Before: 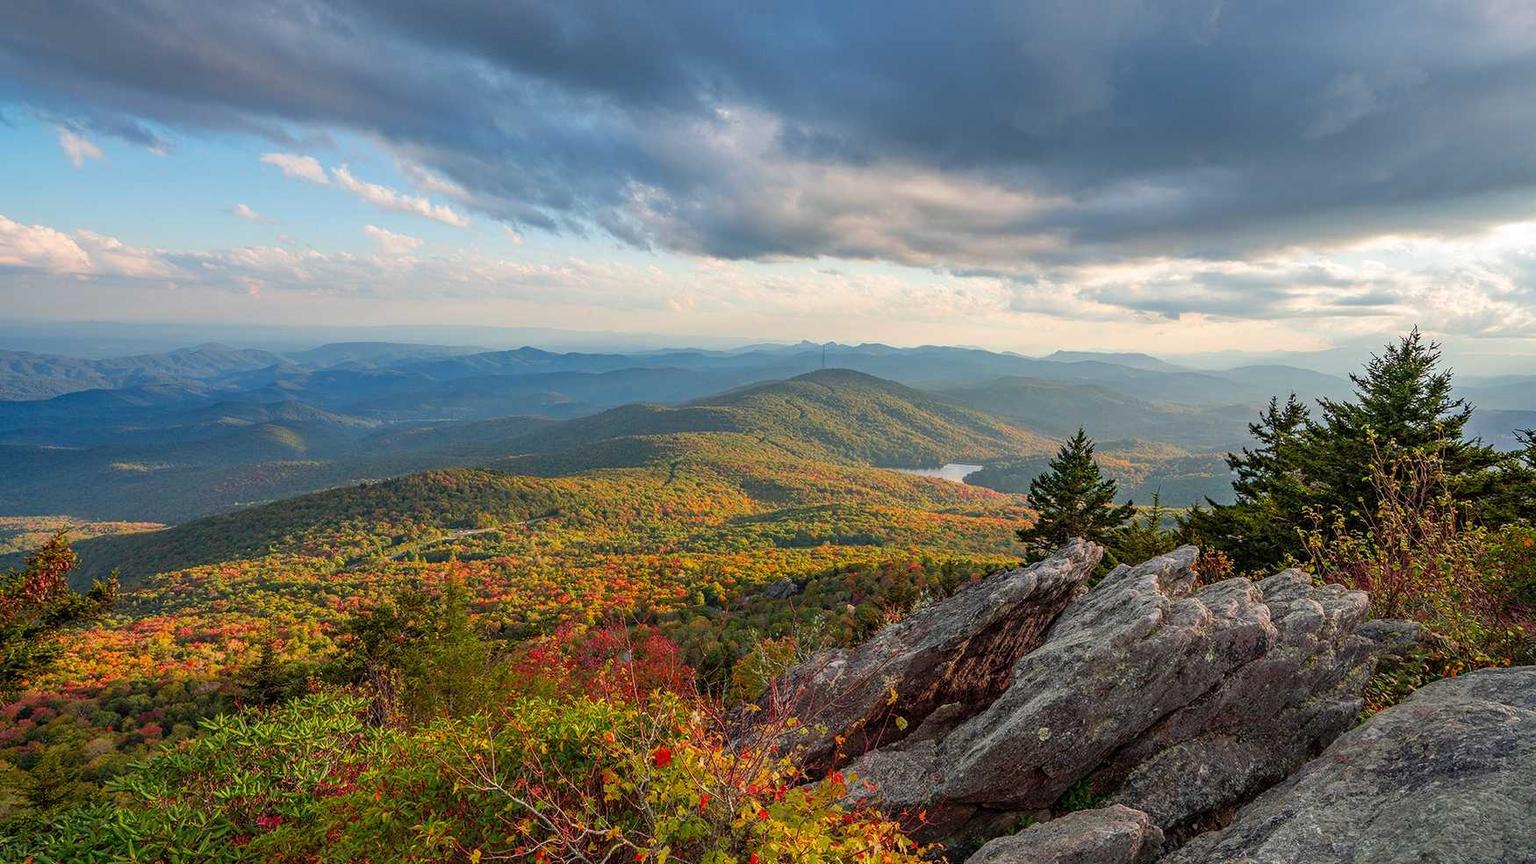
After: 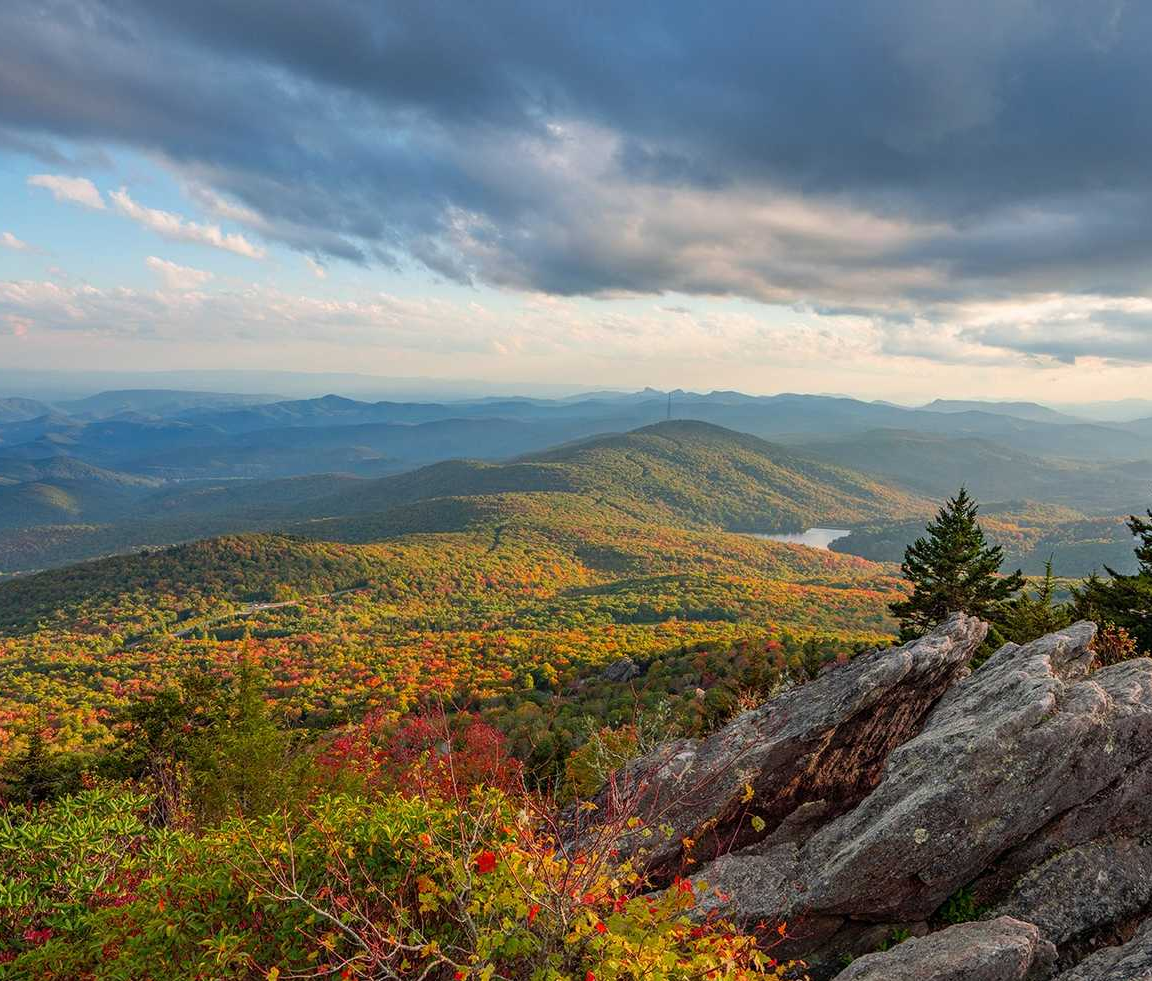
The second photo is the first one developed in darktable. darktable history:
crop: left 15.394%, right 17.877%
